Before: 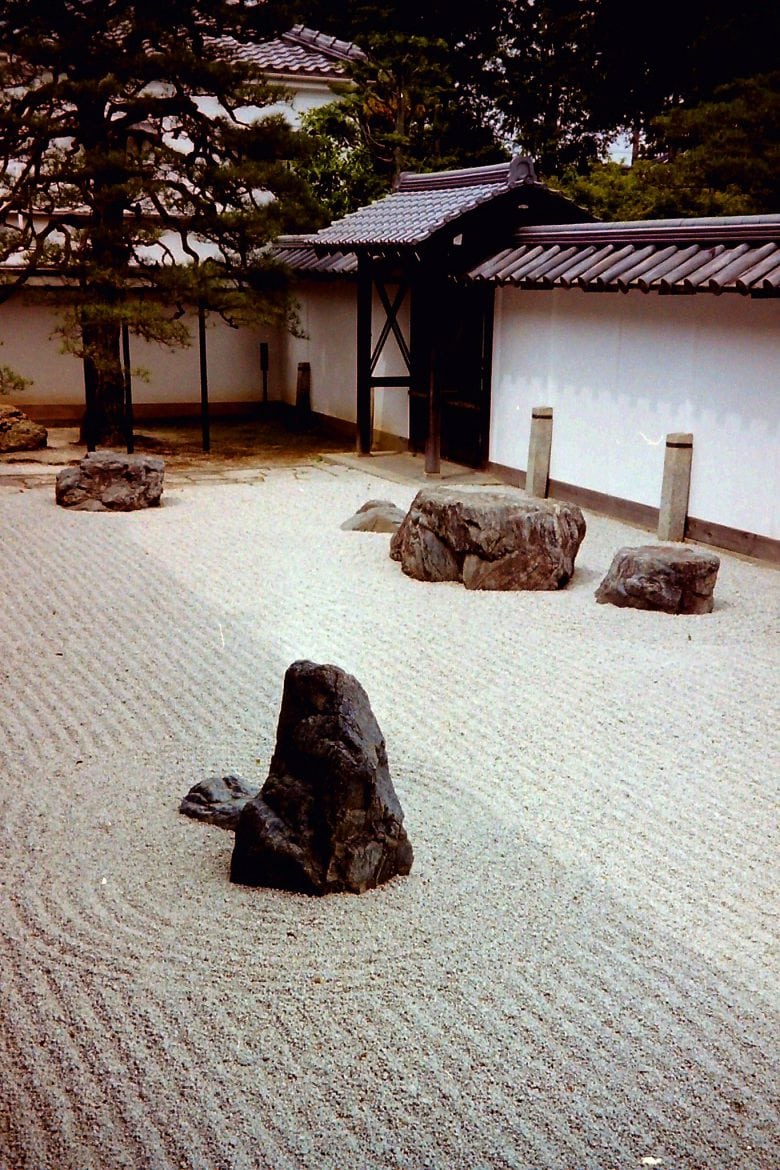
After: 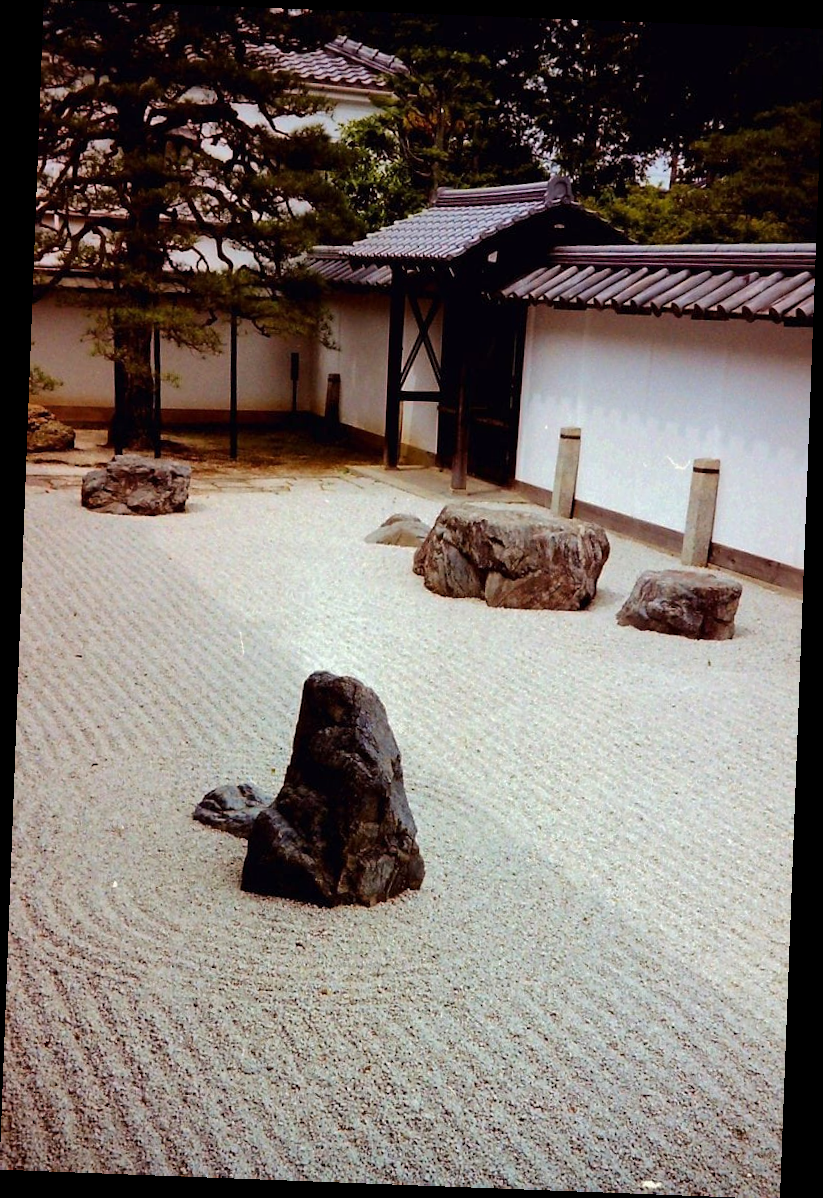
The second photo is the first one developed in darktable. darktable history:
base curve: curves: ch0 [(0, 0) (0.235, 0.266) (0.503, 0.496) (0.786, 0.72) (1, 1)]
rotate and perspective: rotation 2.17°, automatic cropping off
